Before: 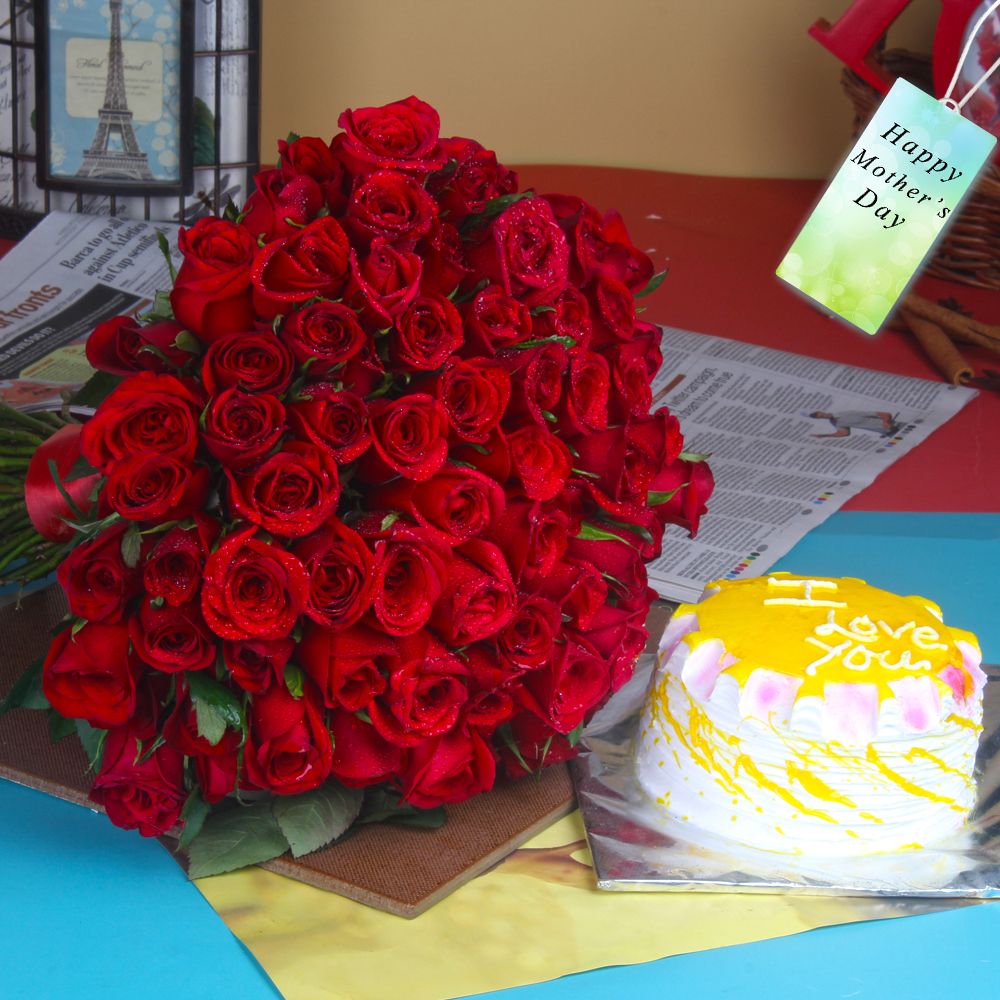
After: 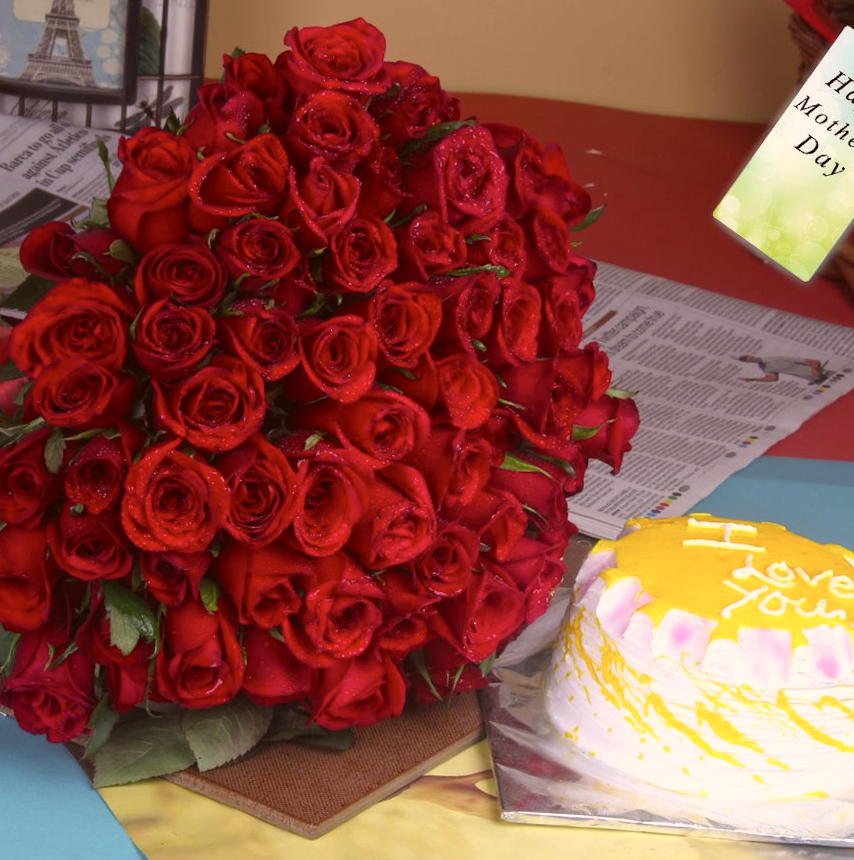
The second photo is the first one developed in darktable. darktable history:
crop and rotate: angle -3.16°, left 5.277%, top 5.164%, right 4.689%, bottom 4.125%
color correction: highlights a* 10.24, highlights b* 9.77, shadows a* 8.48, shadows b* 7.68, saturation 0.802
